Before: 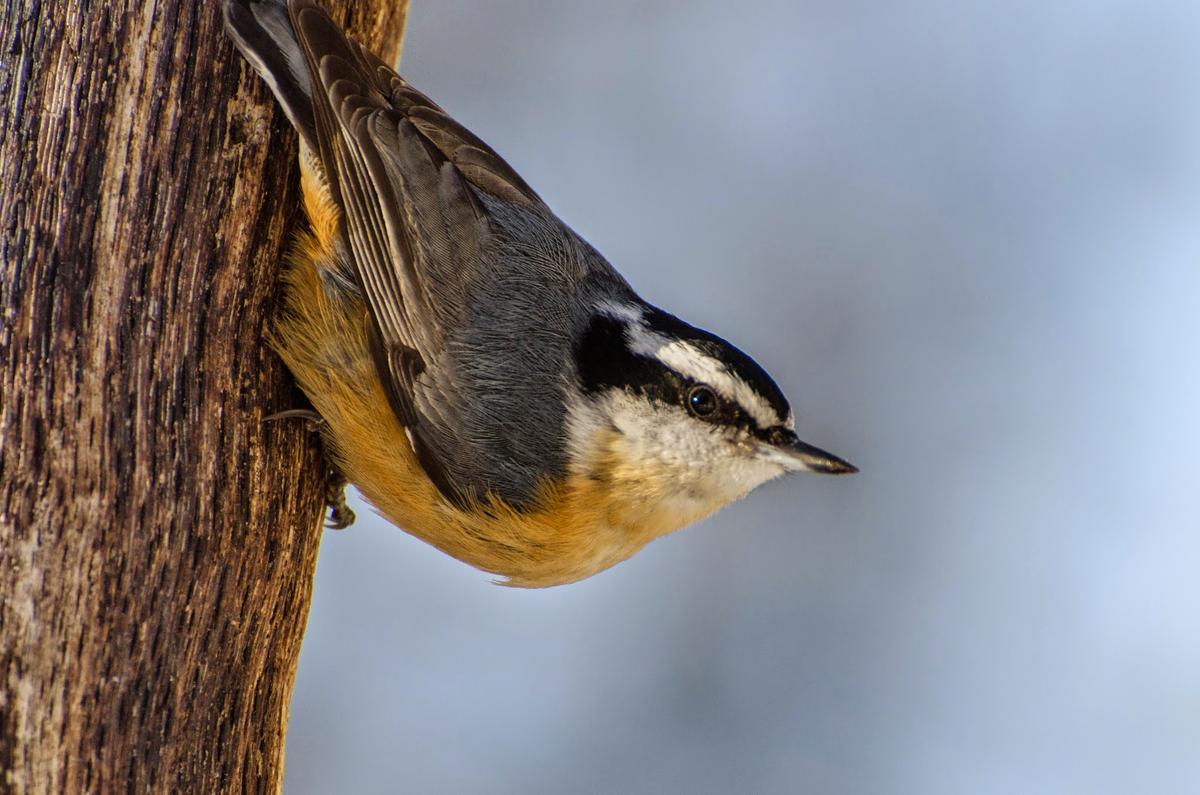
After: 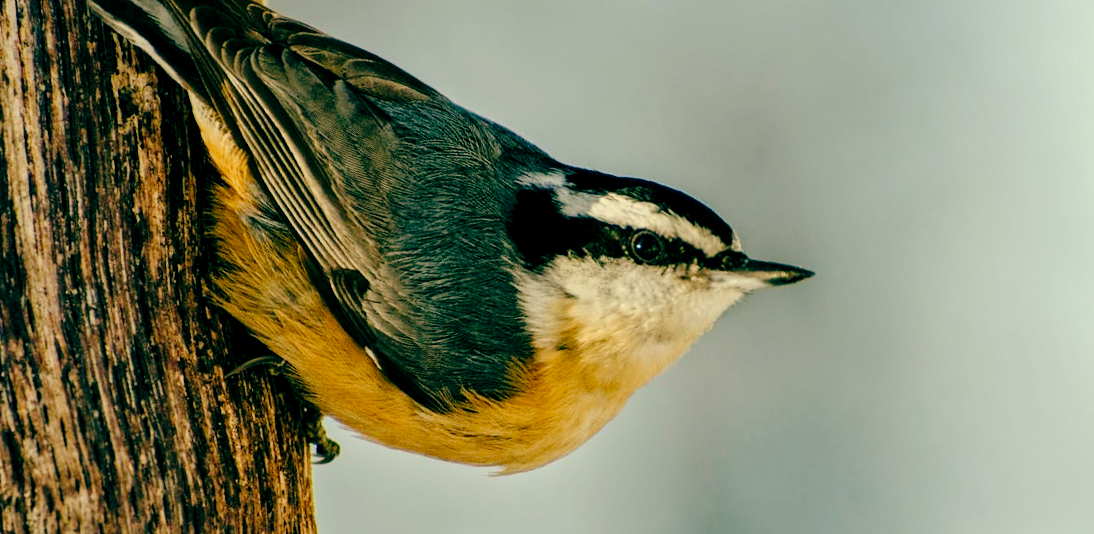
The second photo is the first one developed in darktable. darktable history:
levels: levels [0.016, 0.5, 0.996]
rotate and perspective: rotation -14.8°, crop left 0.1, crop right 0.903, crop top 0.25, crop bottom 0.748
color balance: mode lift, gamma, gain (sRGB), lift [1, 0.69, 1, 1], gamma [1, 1.482, 1, 1], gain [1, 1, 1, 0.802]
tone curve: curves: ch0 [(0, 0) (0.003, 0.011) (0.011, 0.012) (0.025, 0.013) (0.044, 0.023) (0.069, 0.04) (0.1, 0.06) (0.136, 0.094) (0.177, 0.145) (0.224, 0.213) (0.277, 0.301) (0.335, 0.389) (0.399, 0.473) (0.468, 0.554) (0.543, 0.627) (0.623, 0.694) (0.709, 0.763) (0.801, 0.83) (0.898, 0.906) (1, 1)], preserve colors none
